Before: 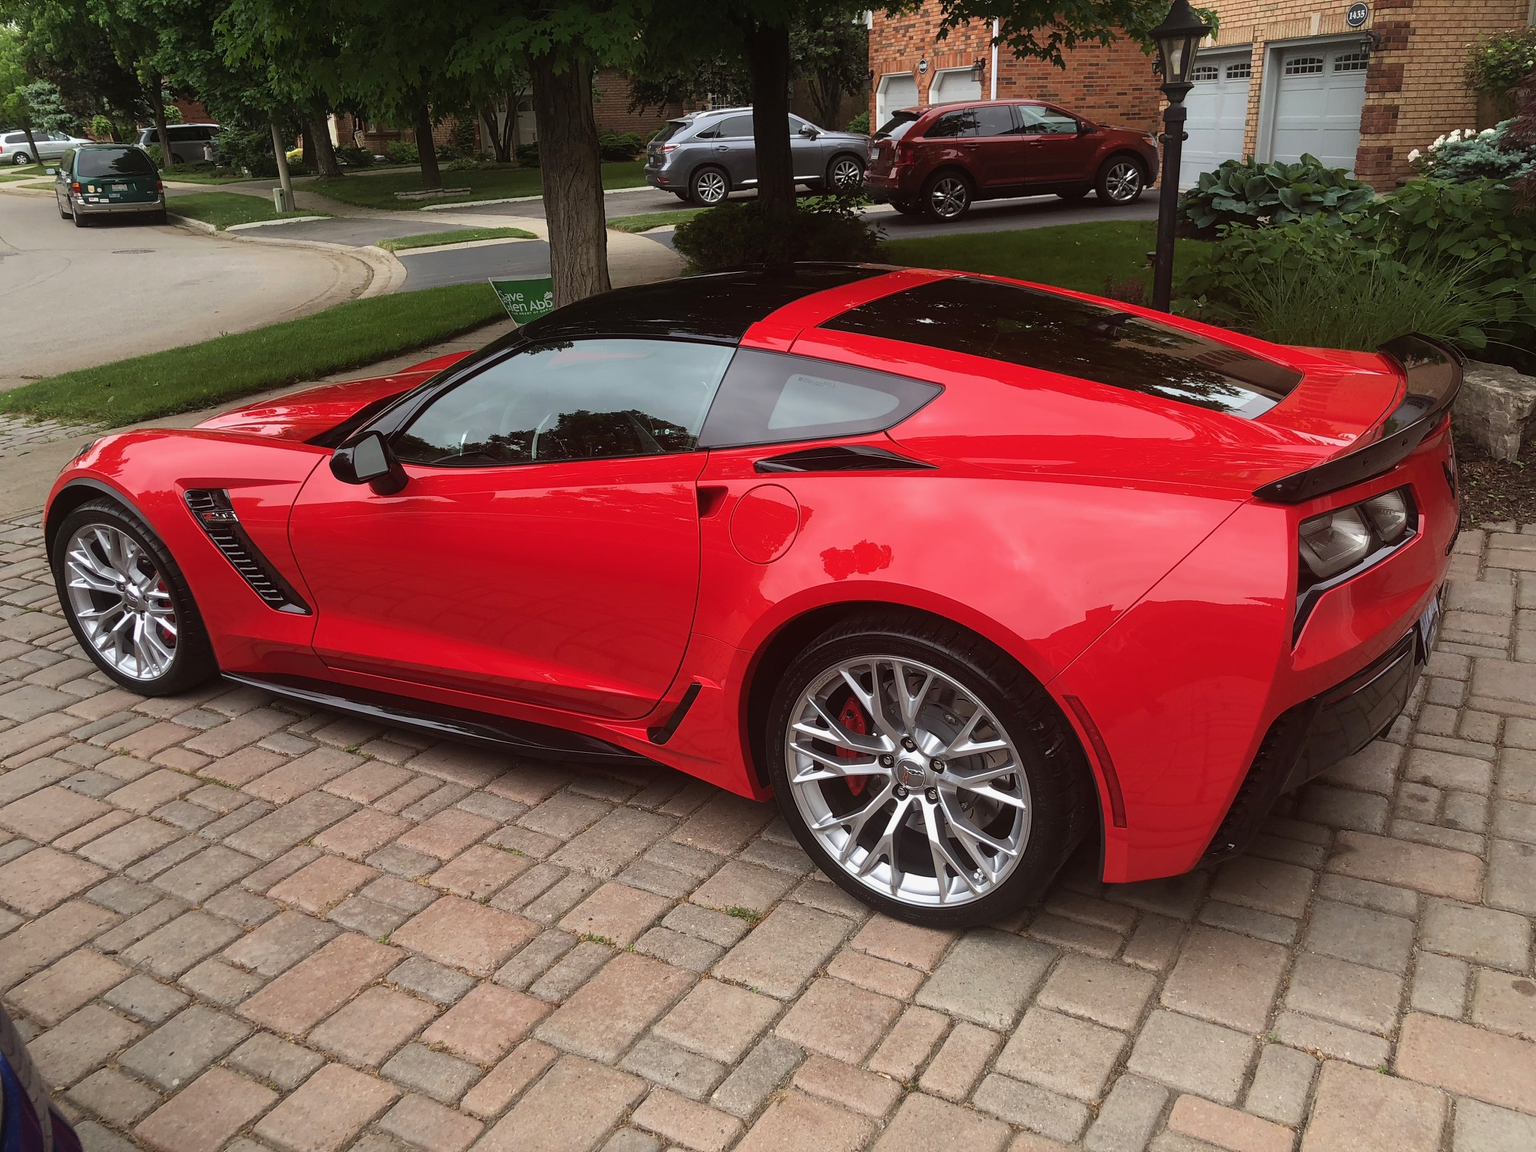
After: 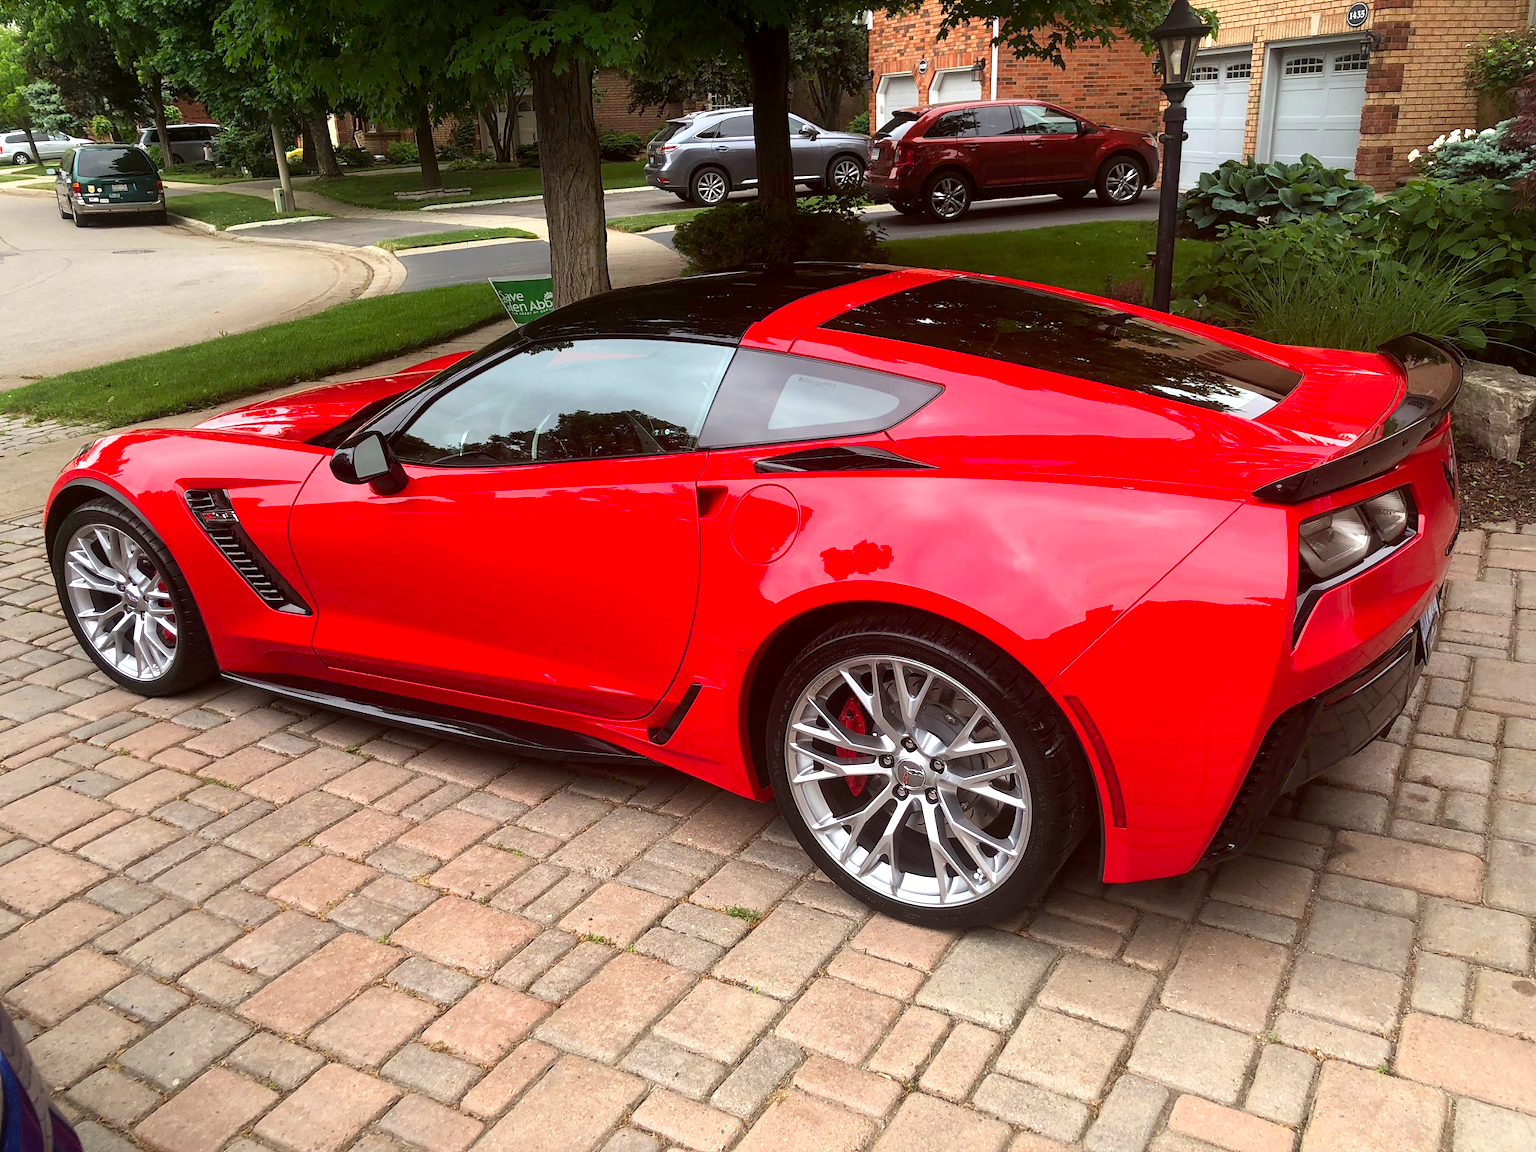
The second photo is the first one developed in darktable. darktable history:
contrast brightness saturation: contrast 0.04, saturation 0.16
exposure: black level correction 0, exposure 0.7 EV, compensate exposure bias true, compensate highlight preservation false
